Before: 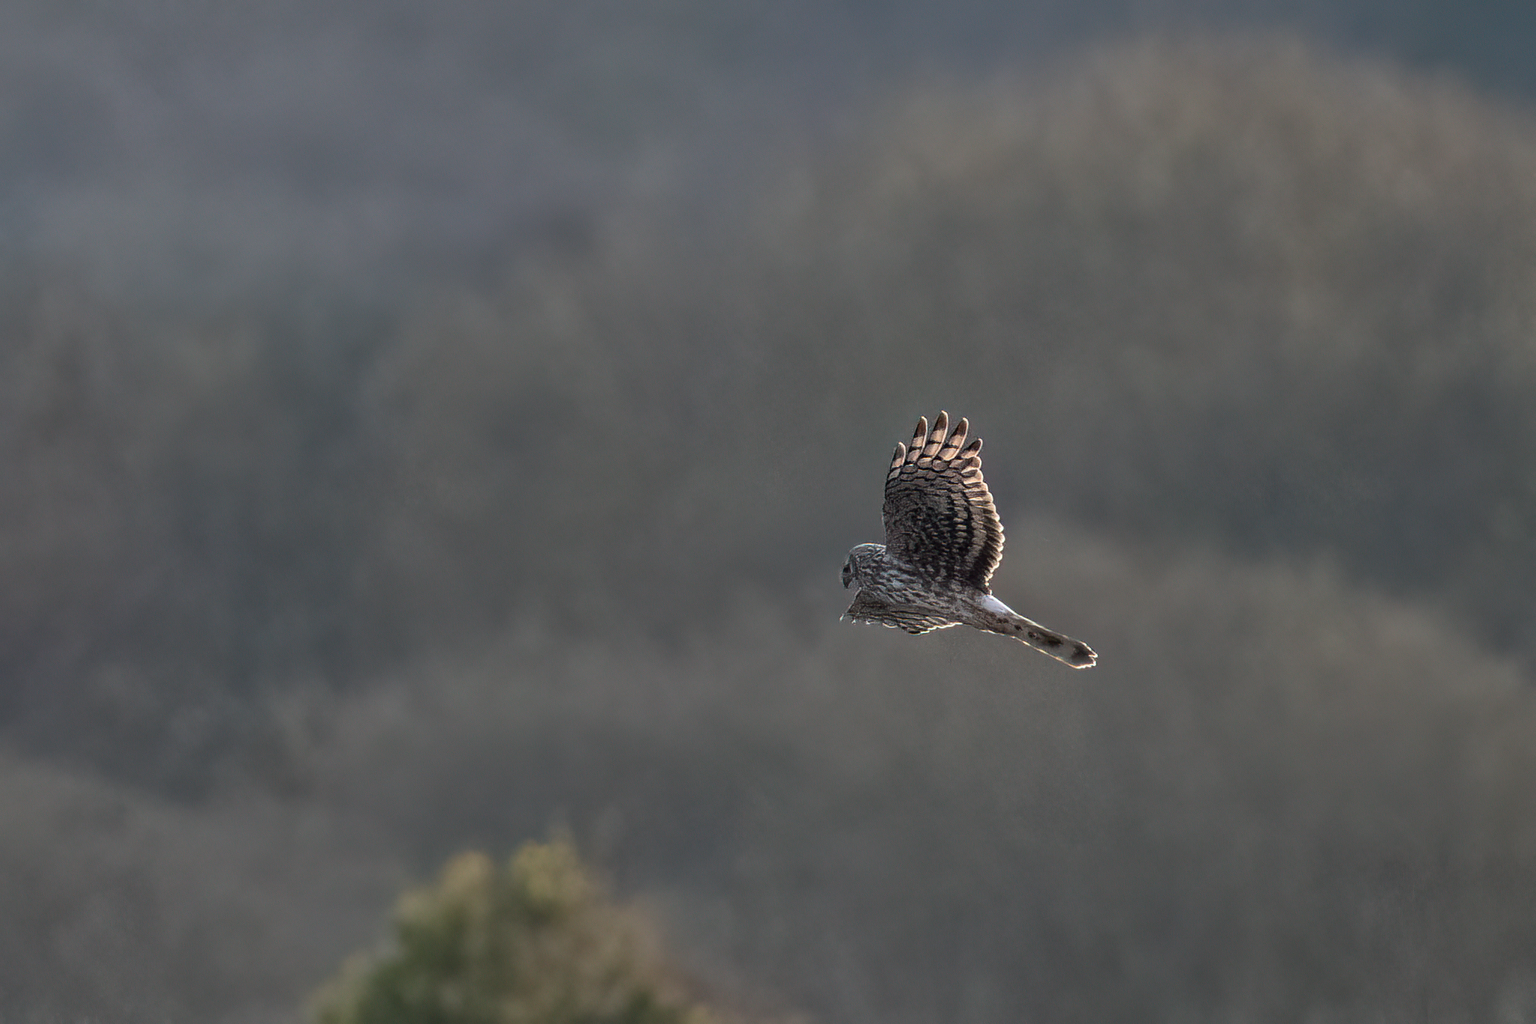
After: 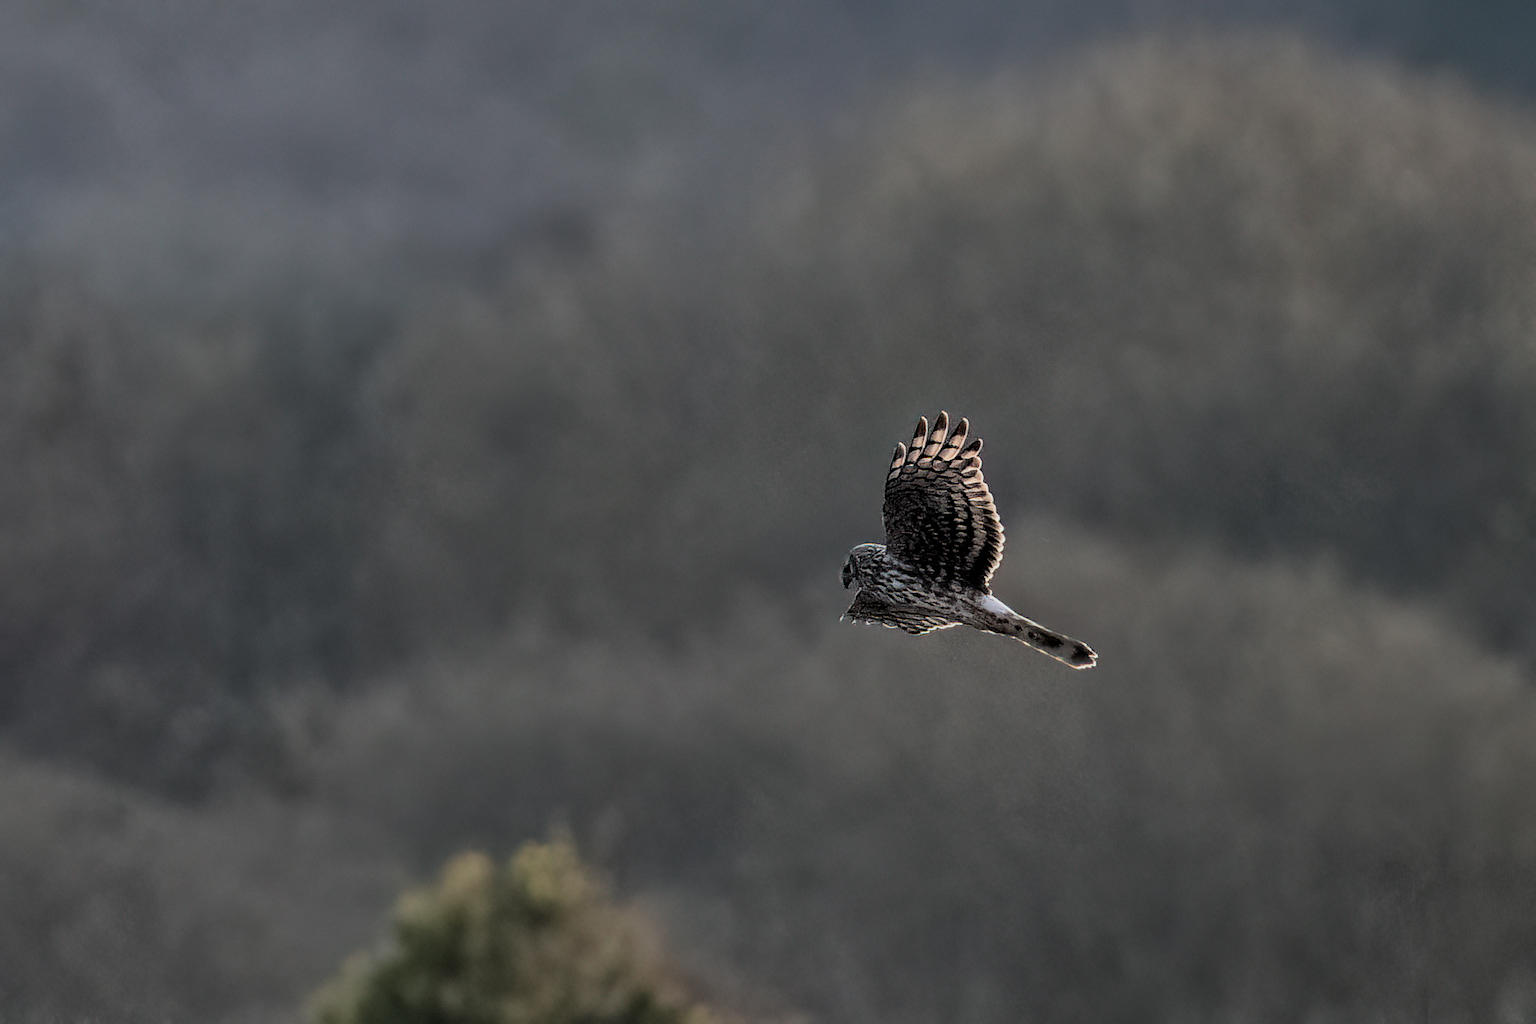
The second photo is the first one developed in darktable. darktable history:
filmic rgb: black relative exposure -5.13 EV, white relative exposure 3.99 EV, threshold 3 EV, hardness 2.9, contrast 1.3, highlights saturation mix -29.39%, enable highlight reconstruction true
